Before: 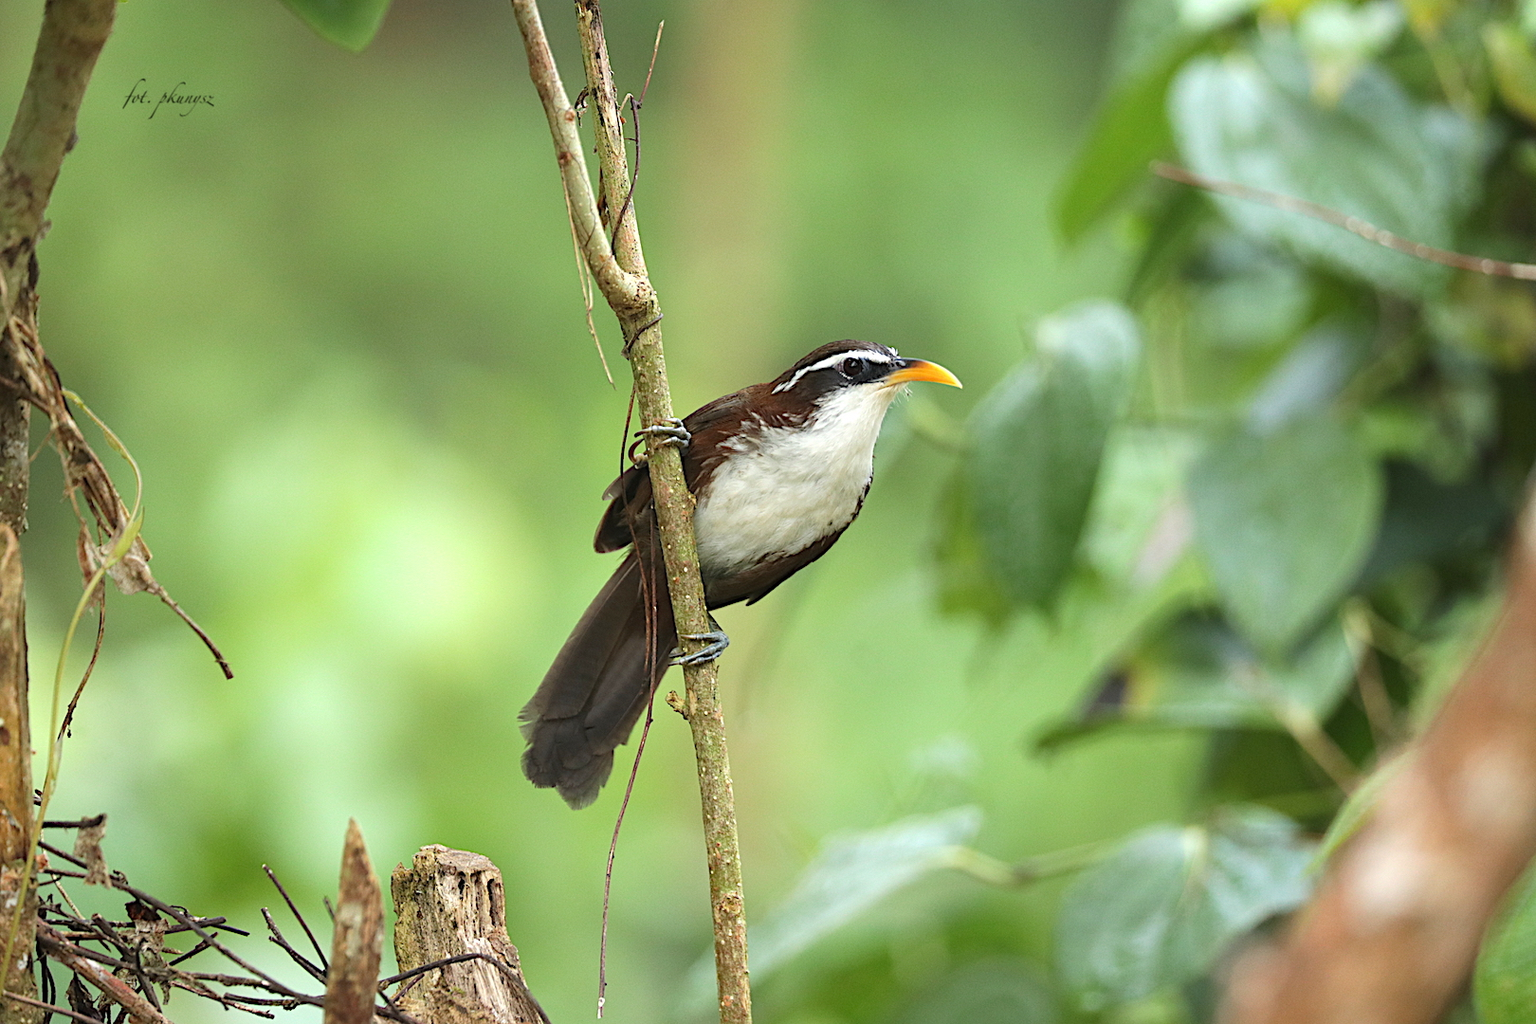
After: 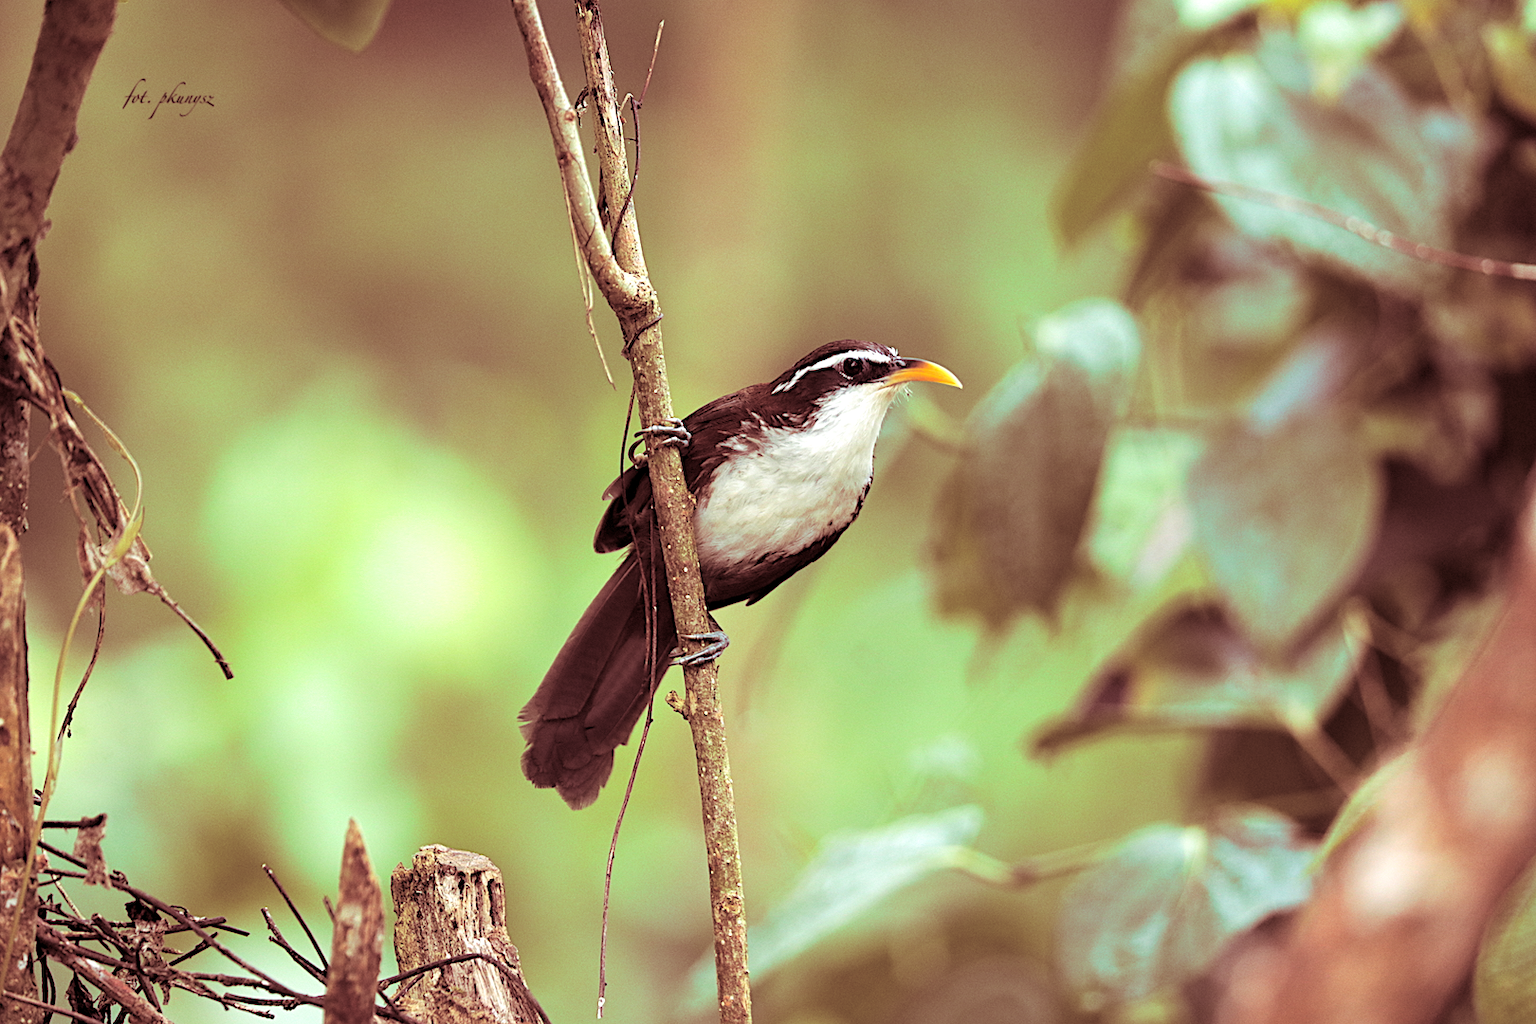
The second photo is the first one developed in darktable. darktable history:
exposure: black level correction 0.007, exposure 0.159 EV, compensate highlight preservation false
split-toning: highlights › saturation 0, balance -61.83
